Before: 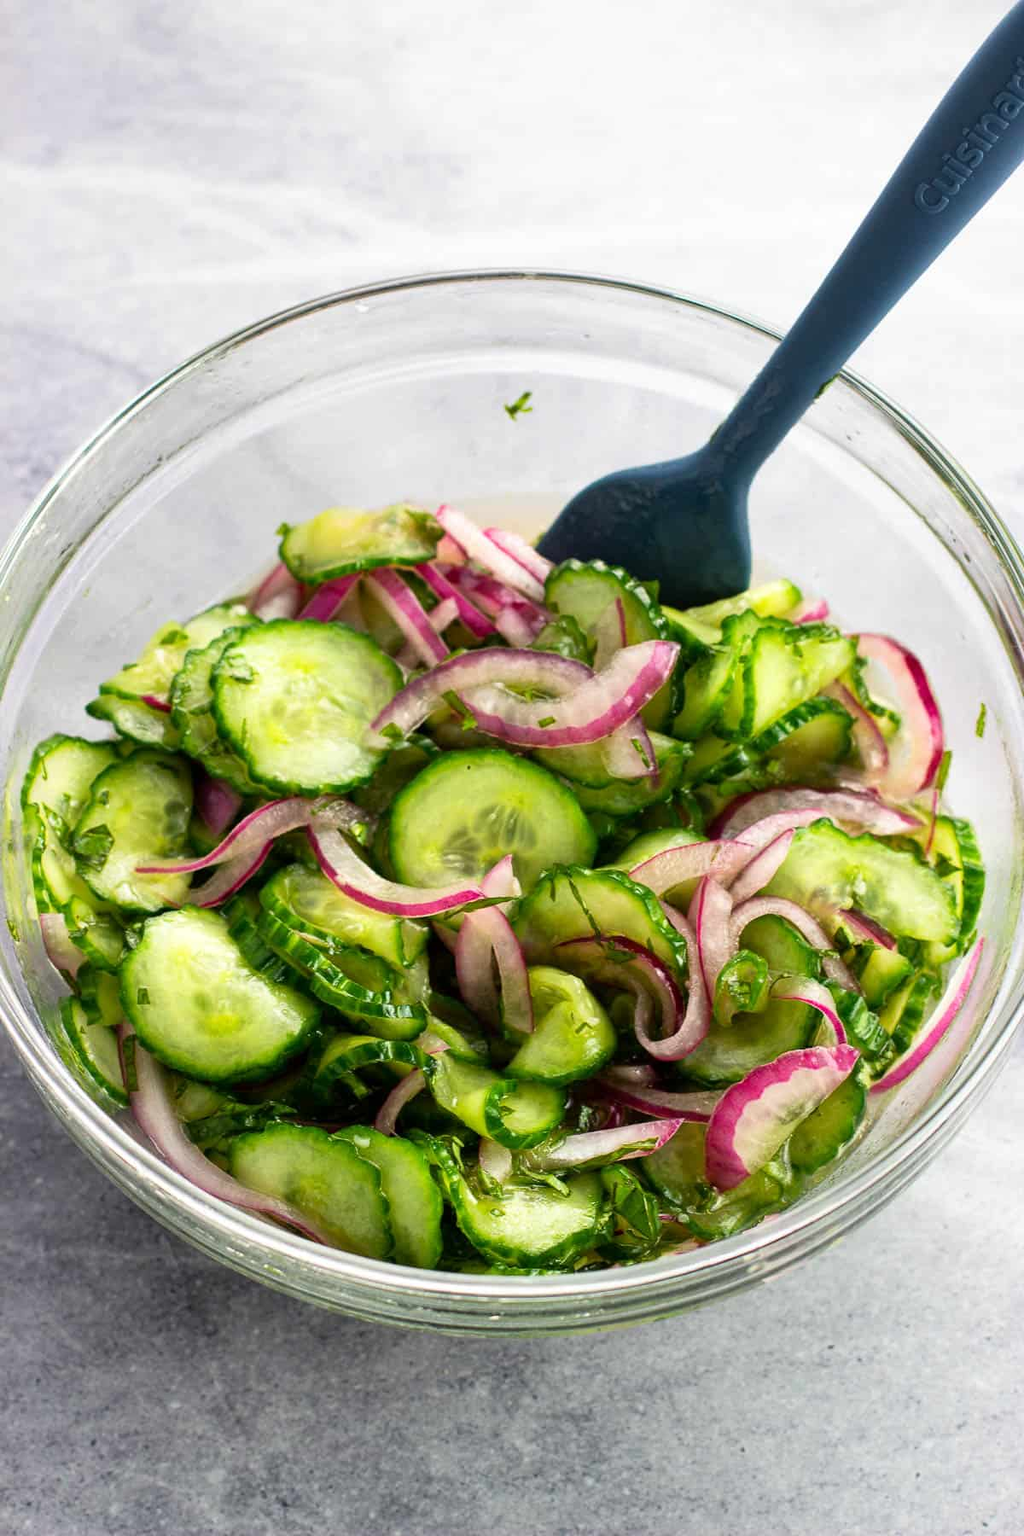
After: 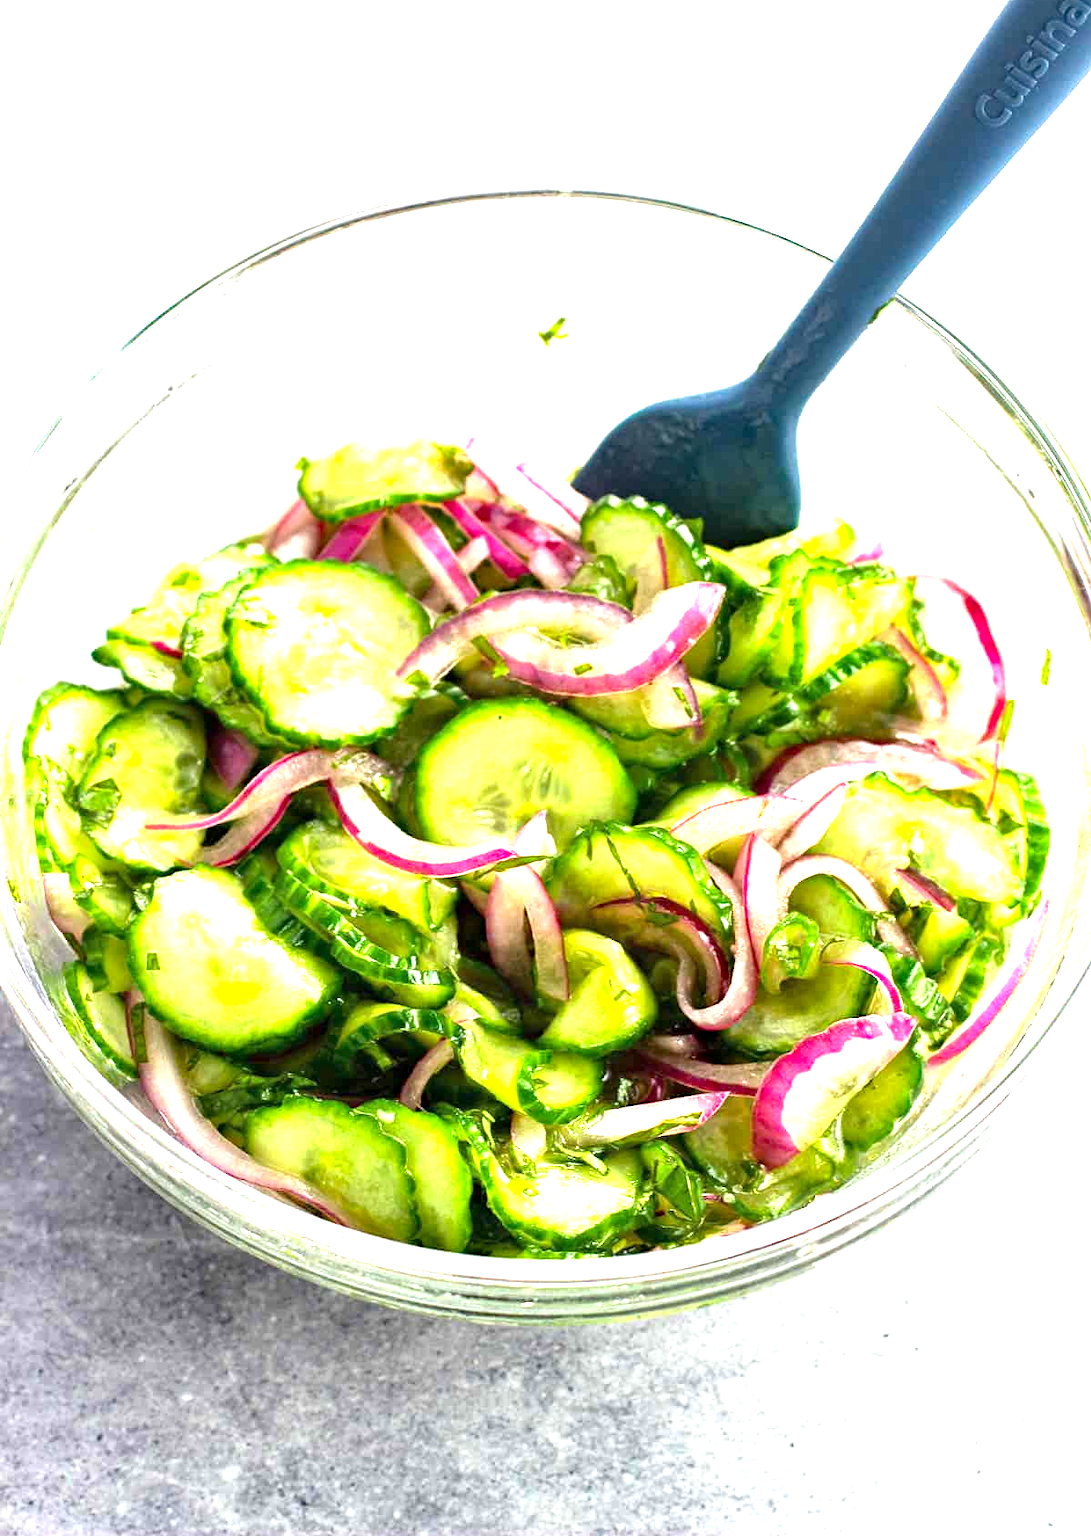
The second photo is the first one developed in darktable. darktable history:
crop and rotate: top 6.188%
haze removal: compatibility mode true, adaptive false
exposure: black level correction 0, exposure 1.506 EV, compensate highlight preservation false
